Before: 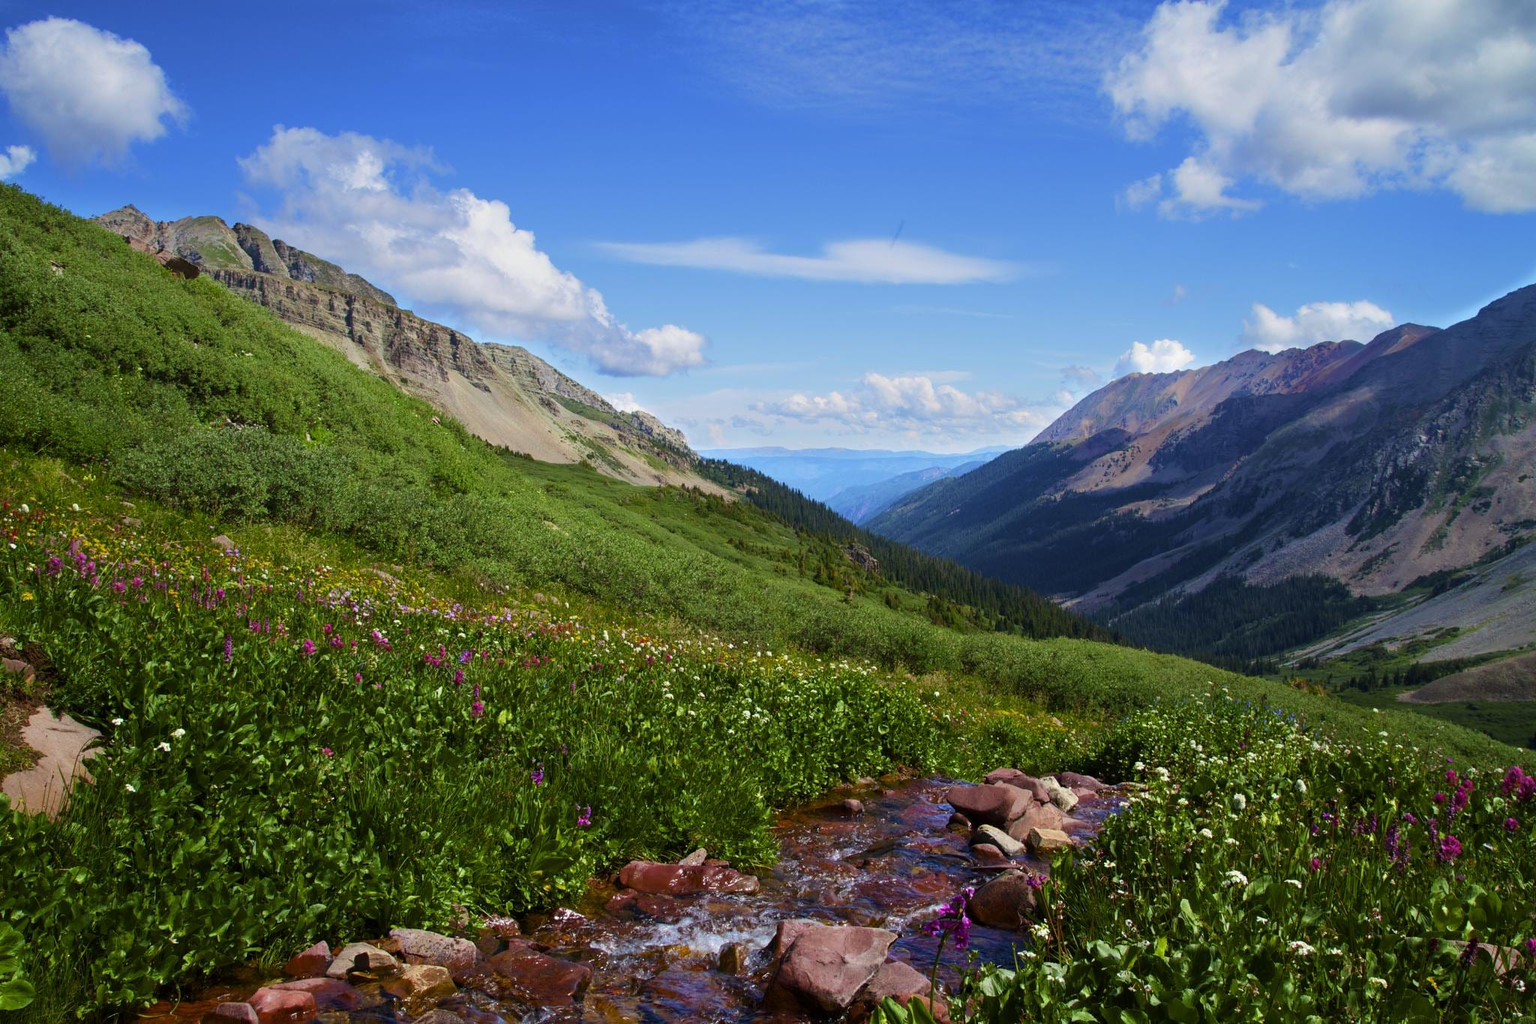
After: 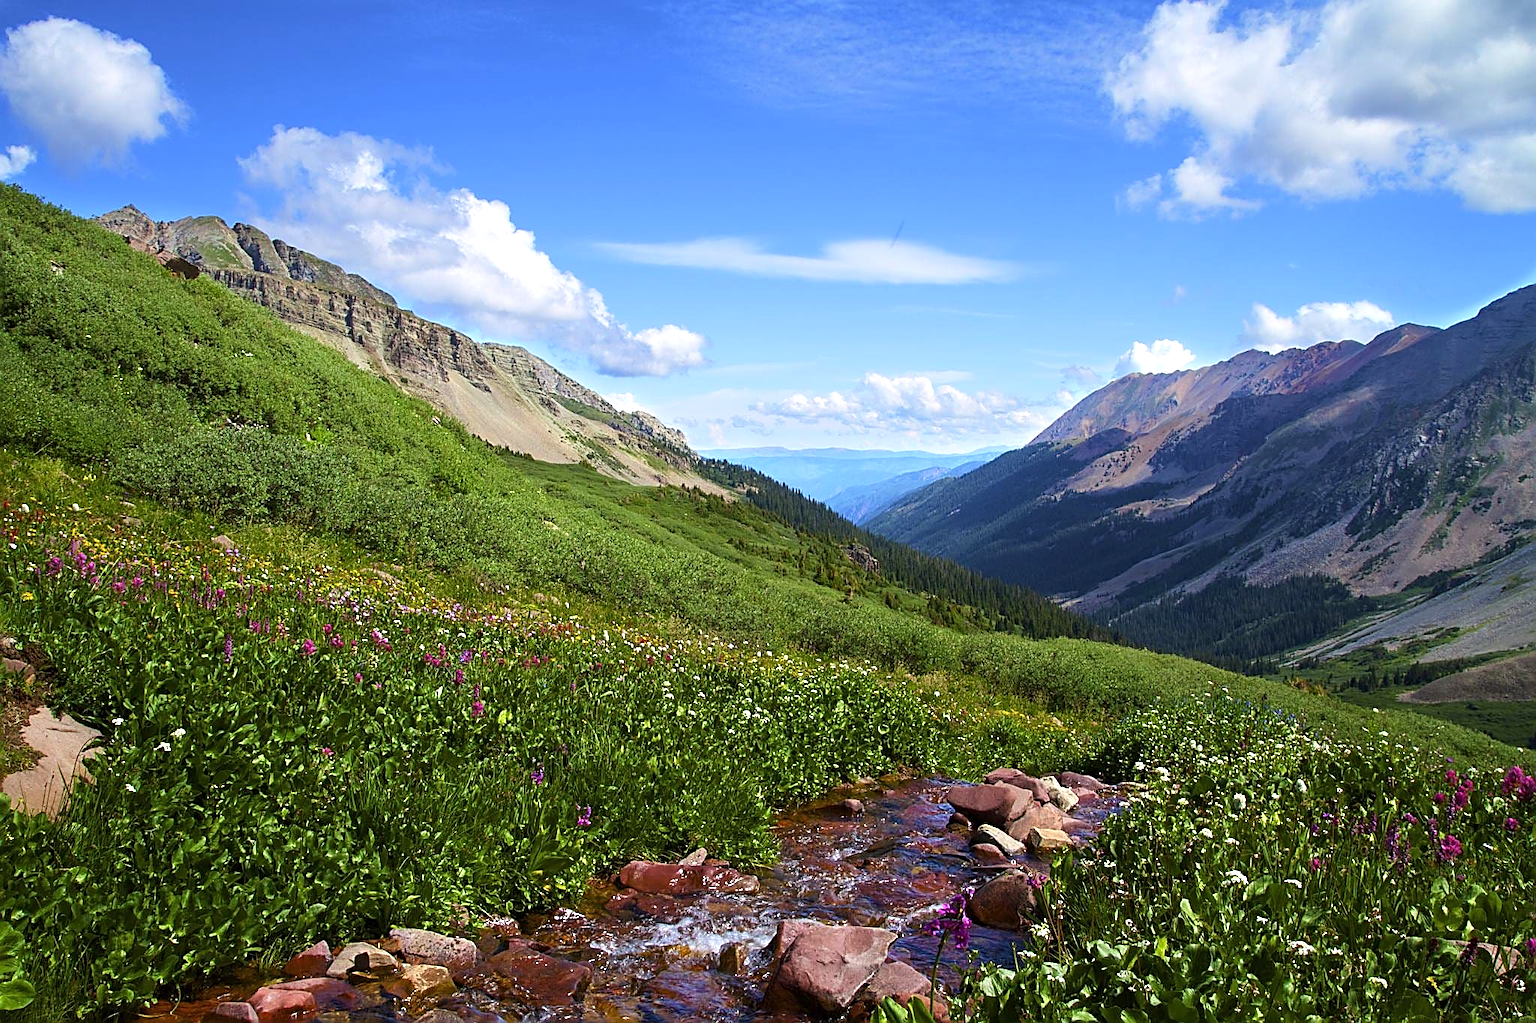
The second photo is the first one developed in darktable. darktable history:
exposure: exposure 0.496 EV, compensate highlight preservation false
sharpen: amount 0.908
